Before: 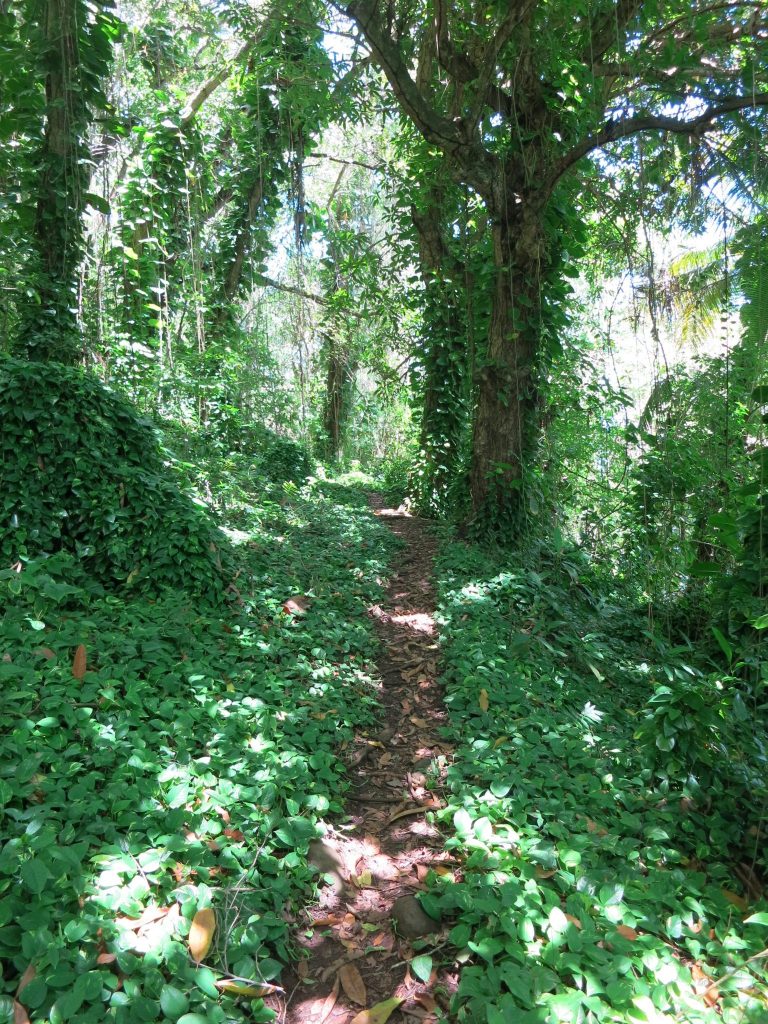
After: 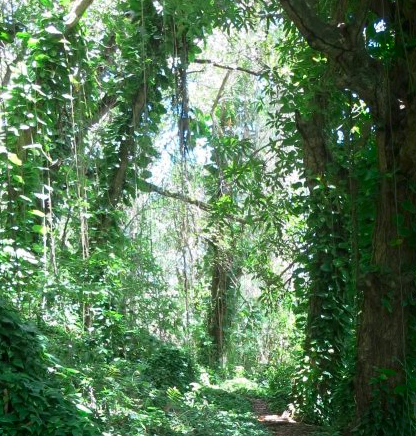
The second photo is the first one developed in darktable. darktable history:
tone equalizer: on, module defaults
crop: left 15.155%, top 9.231%, right 30.663%, bottom 48.13%
shadows and highlights: shadows -86.14, highlights -37.05, soften with gaussian
